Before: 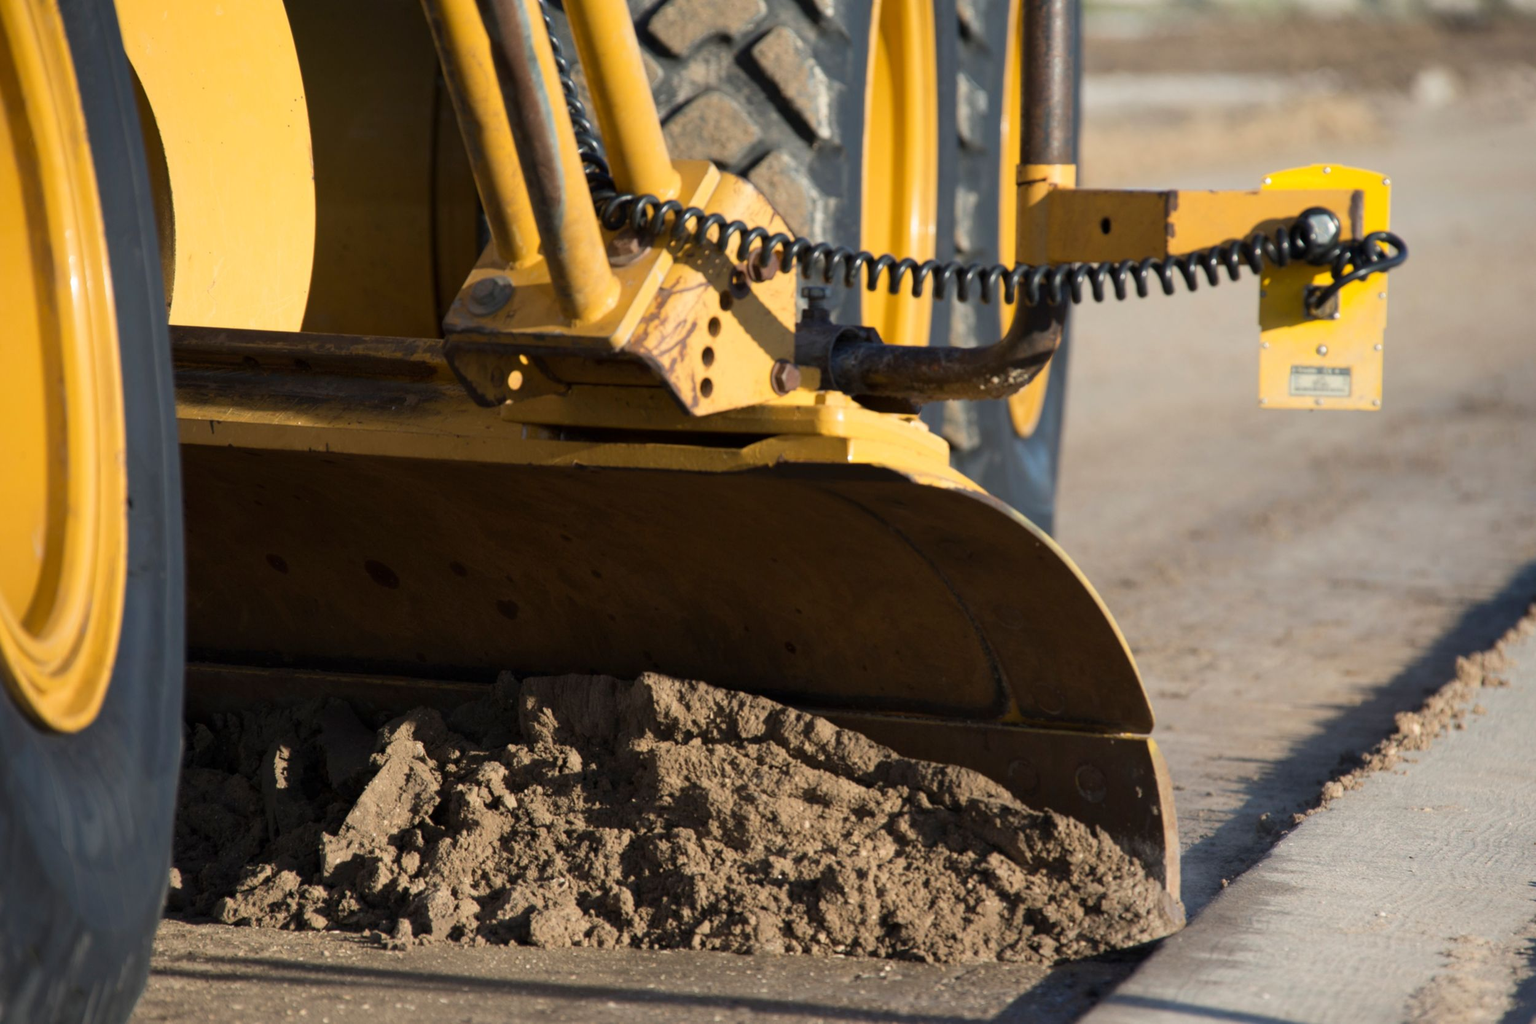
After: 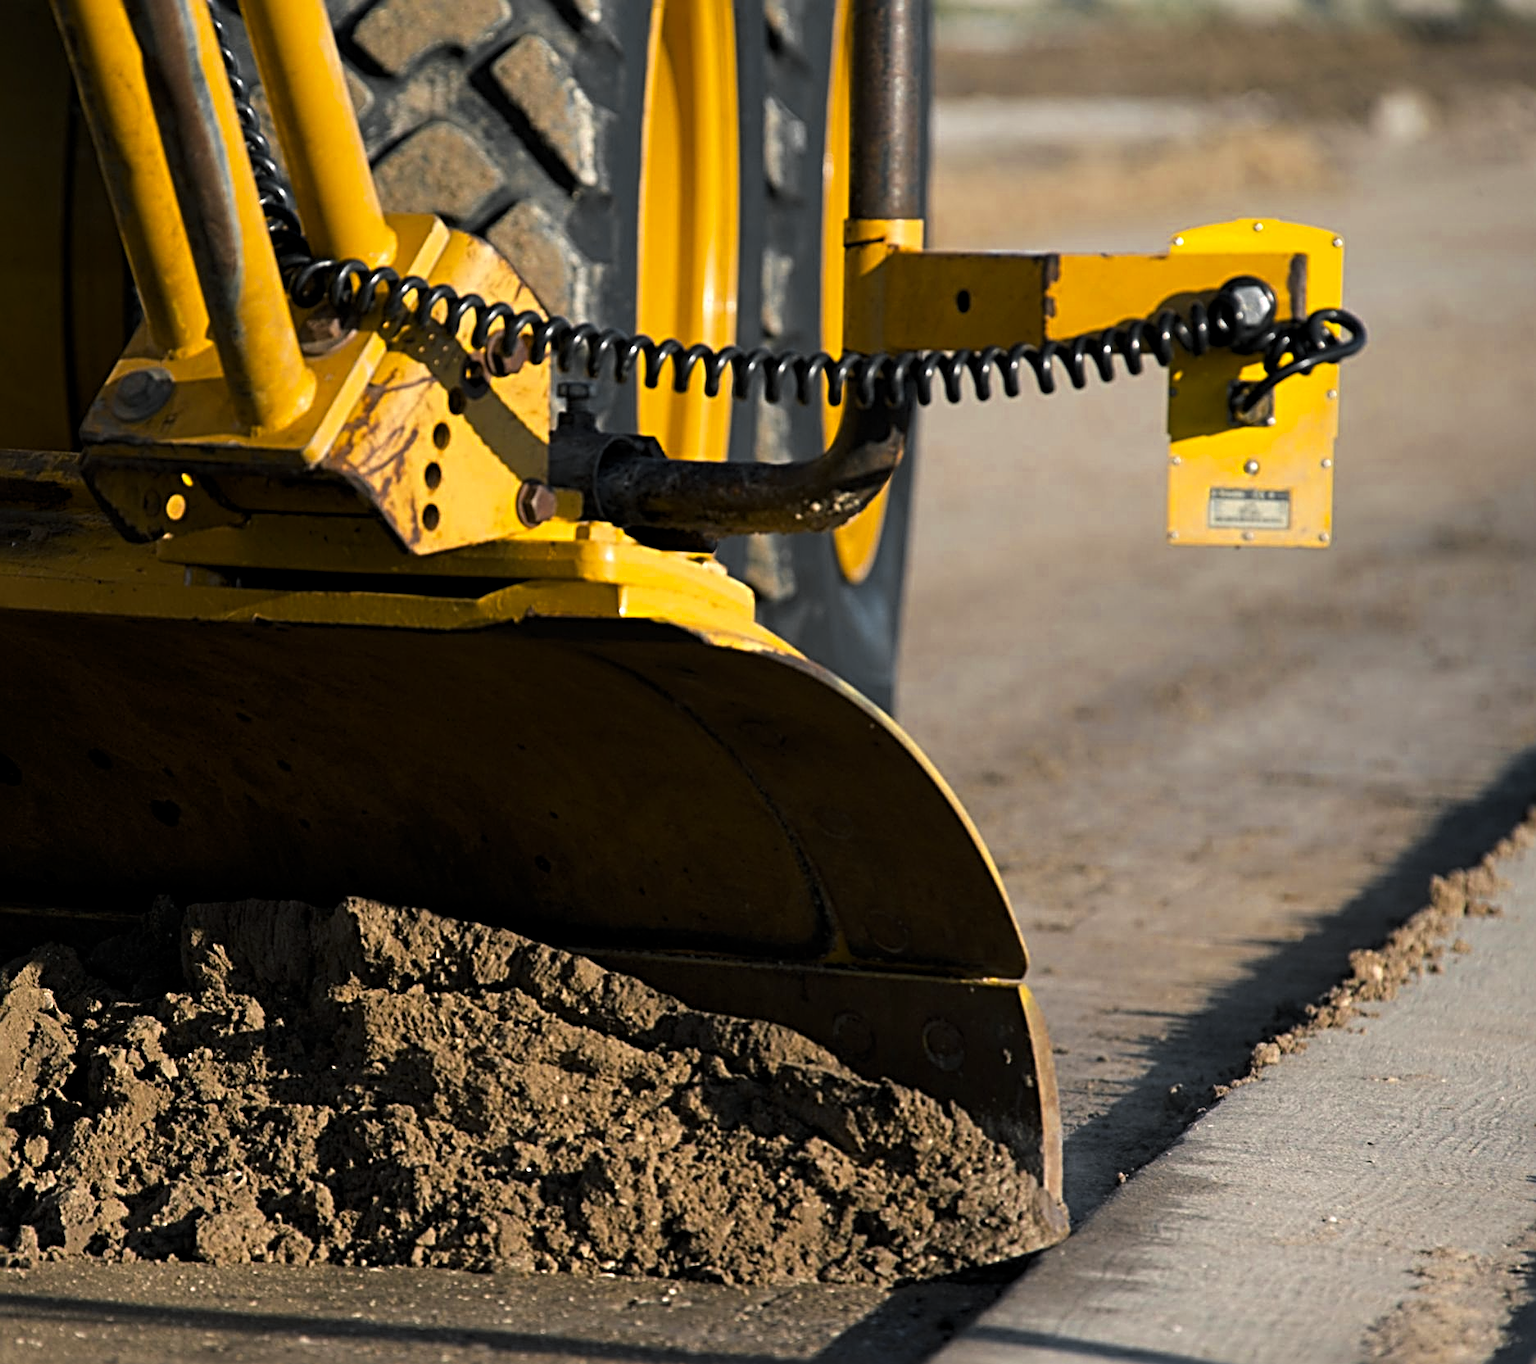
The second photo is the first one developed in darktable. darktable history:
sharpen: radius 3.685, amount 0.916
crop and rotate: left 24.988%
levels: levels [0.029, 0.545, 0.971]
color zones: curves: ch0 [(0.035, 0.242) (0.25, 0.5) (0.384, 0.214) (0.488, 0.255) (0.75, 0.5)]; ch1 [(0.063, 0.379) (0.25, 0.5) (0.354, 0.201) (0.489, 0.085) (0.729, 0.271)]; ch2 [(0.25, 0.5) (0.38, 0.517) (0.442, 0.51) (0.735, 0.456)]
color balance rgb: shadows lift › chroma 2.545%, shadows lift › hue 192.71°, highlights gain › chroma 0.166%, highlights gain › hue 330.71°, perceptual saturation grading › global saturation 31.034%
